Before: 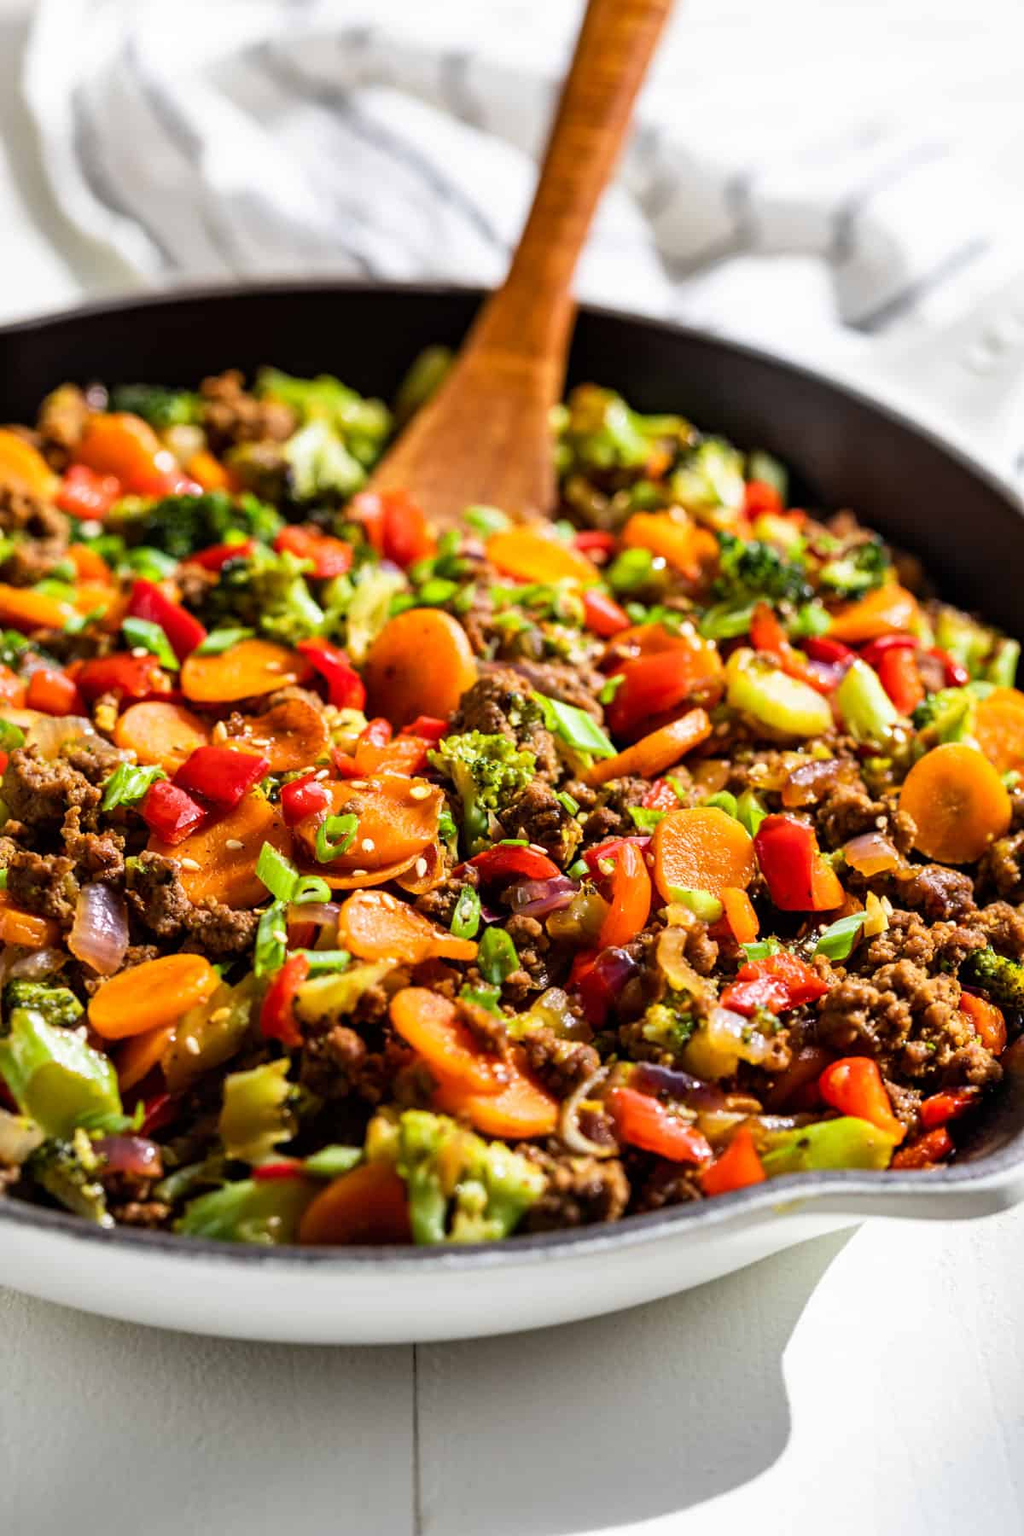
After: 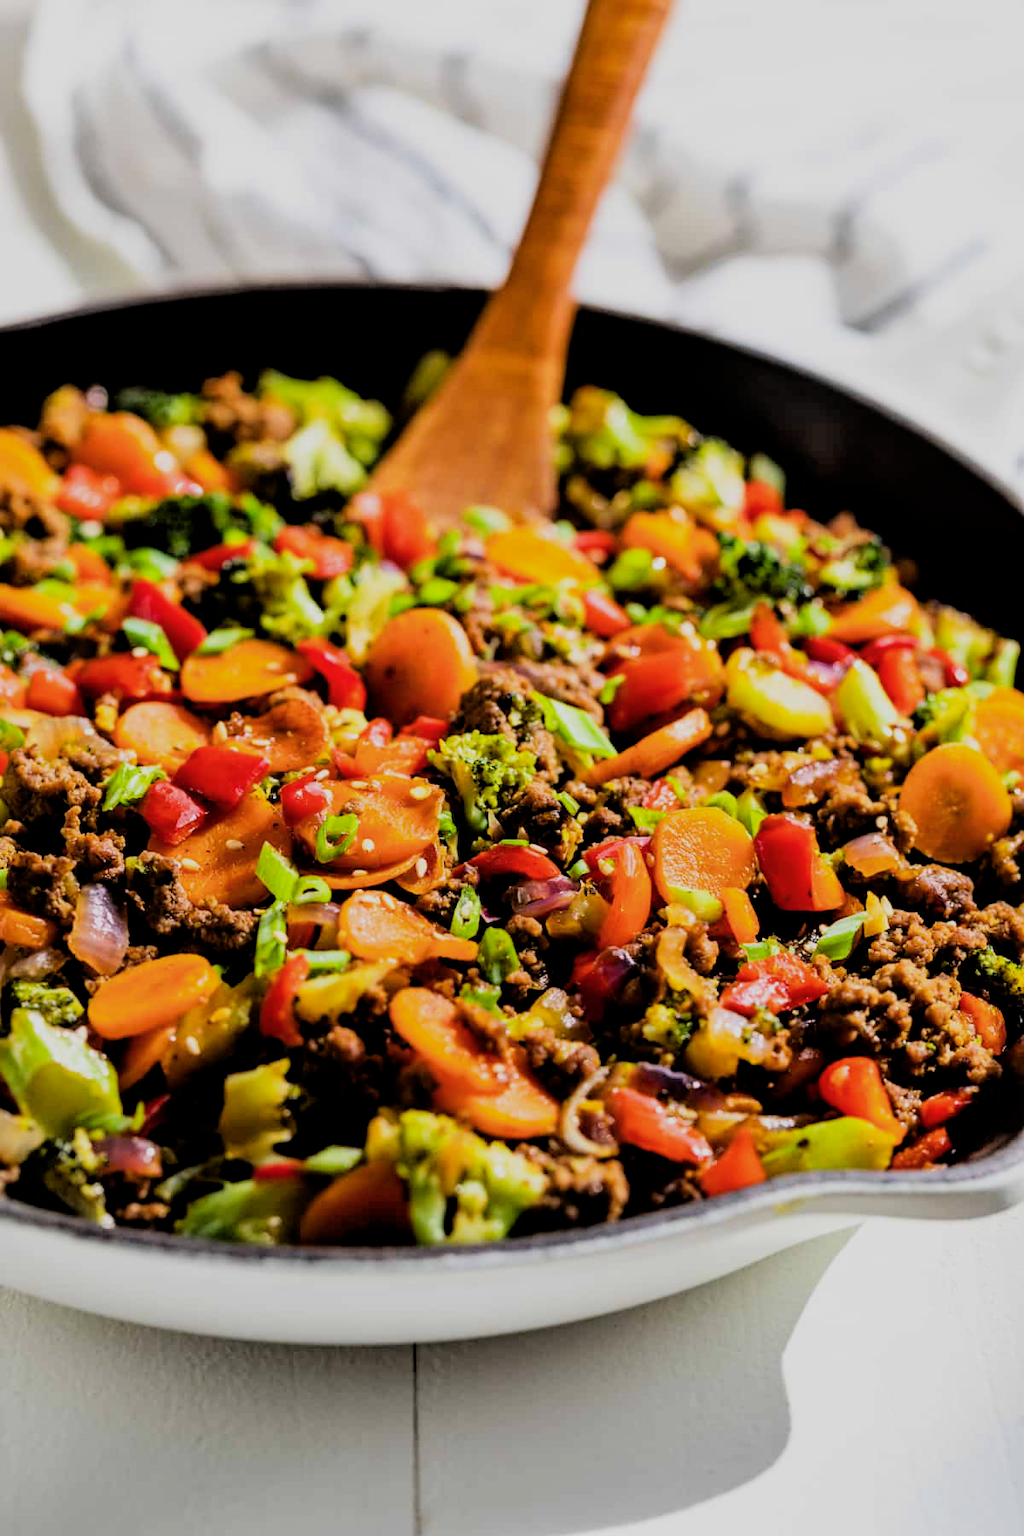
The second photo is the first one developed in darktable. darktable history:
filmic rgb: black relative exposure -4.4 EV, white relative exposure 5.01 EV, hardness 2.22, latitude 40.93%, contrast 1.155, highlights saturation mix 11.46%, shadows ↔ highlights balance 0.843%
color balance rgb: perceptual saturation grading › global saturation 0.122%, global vibrance 20%
exposure: compensate highlight preservation false
